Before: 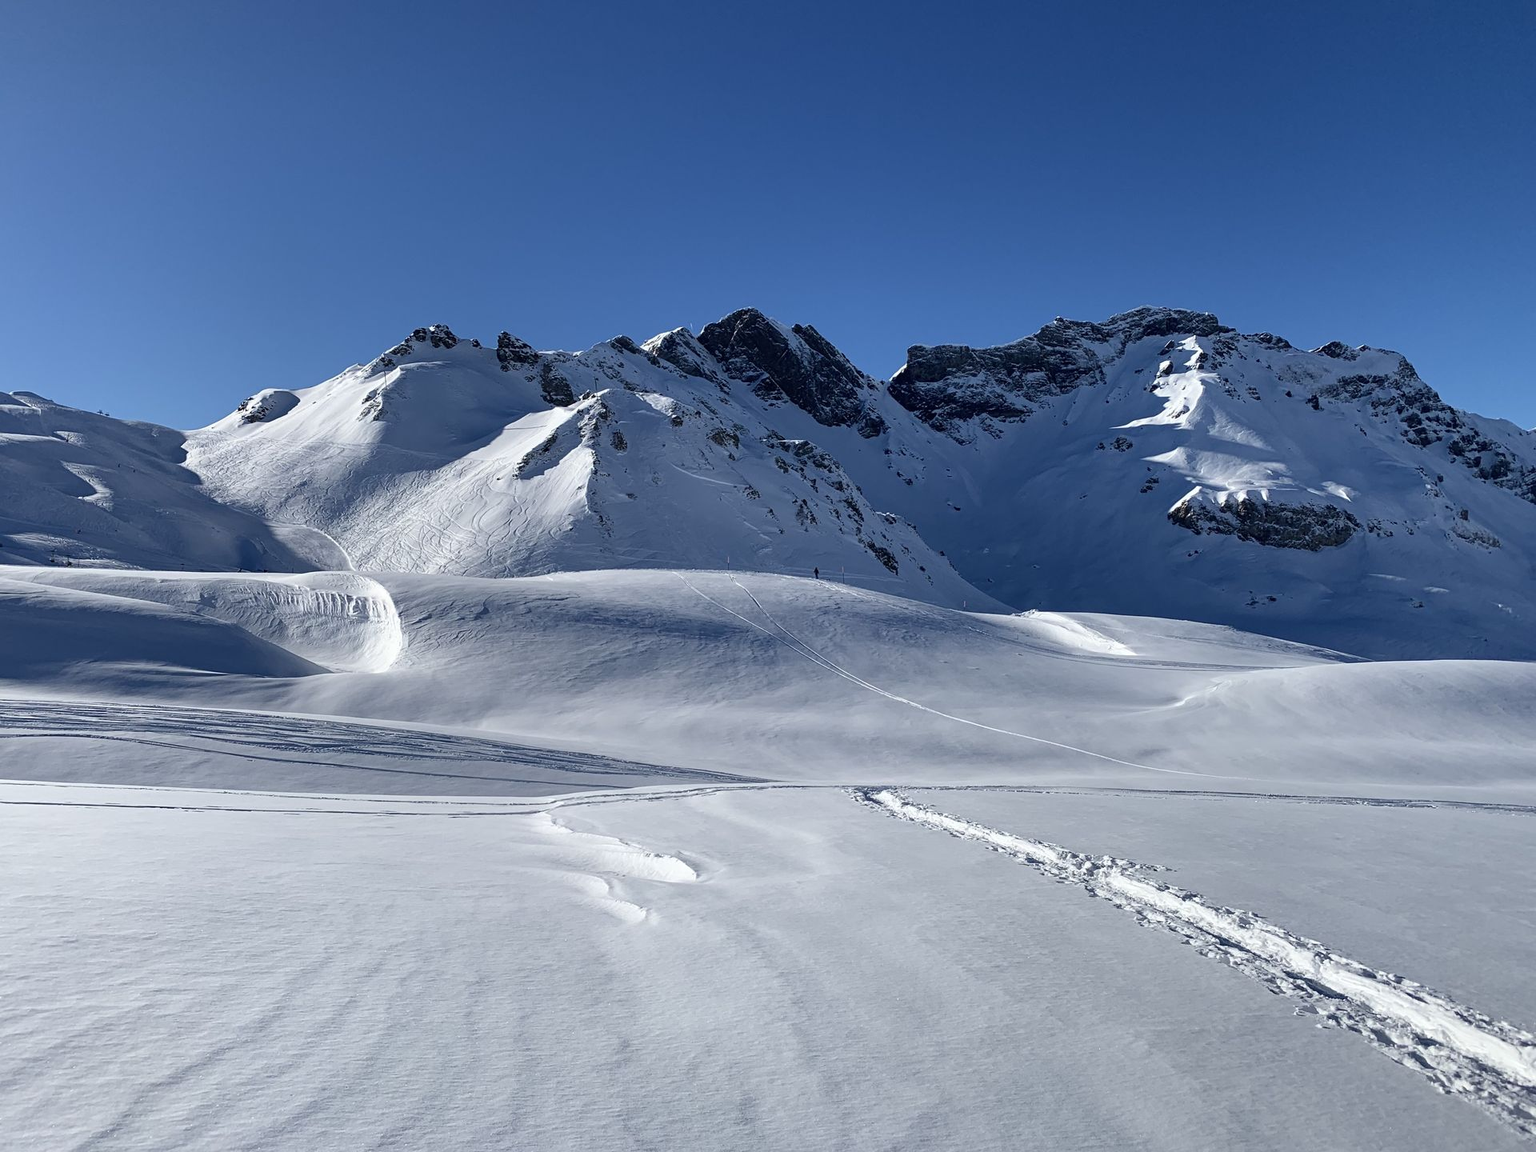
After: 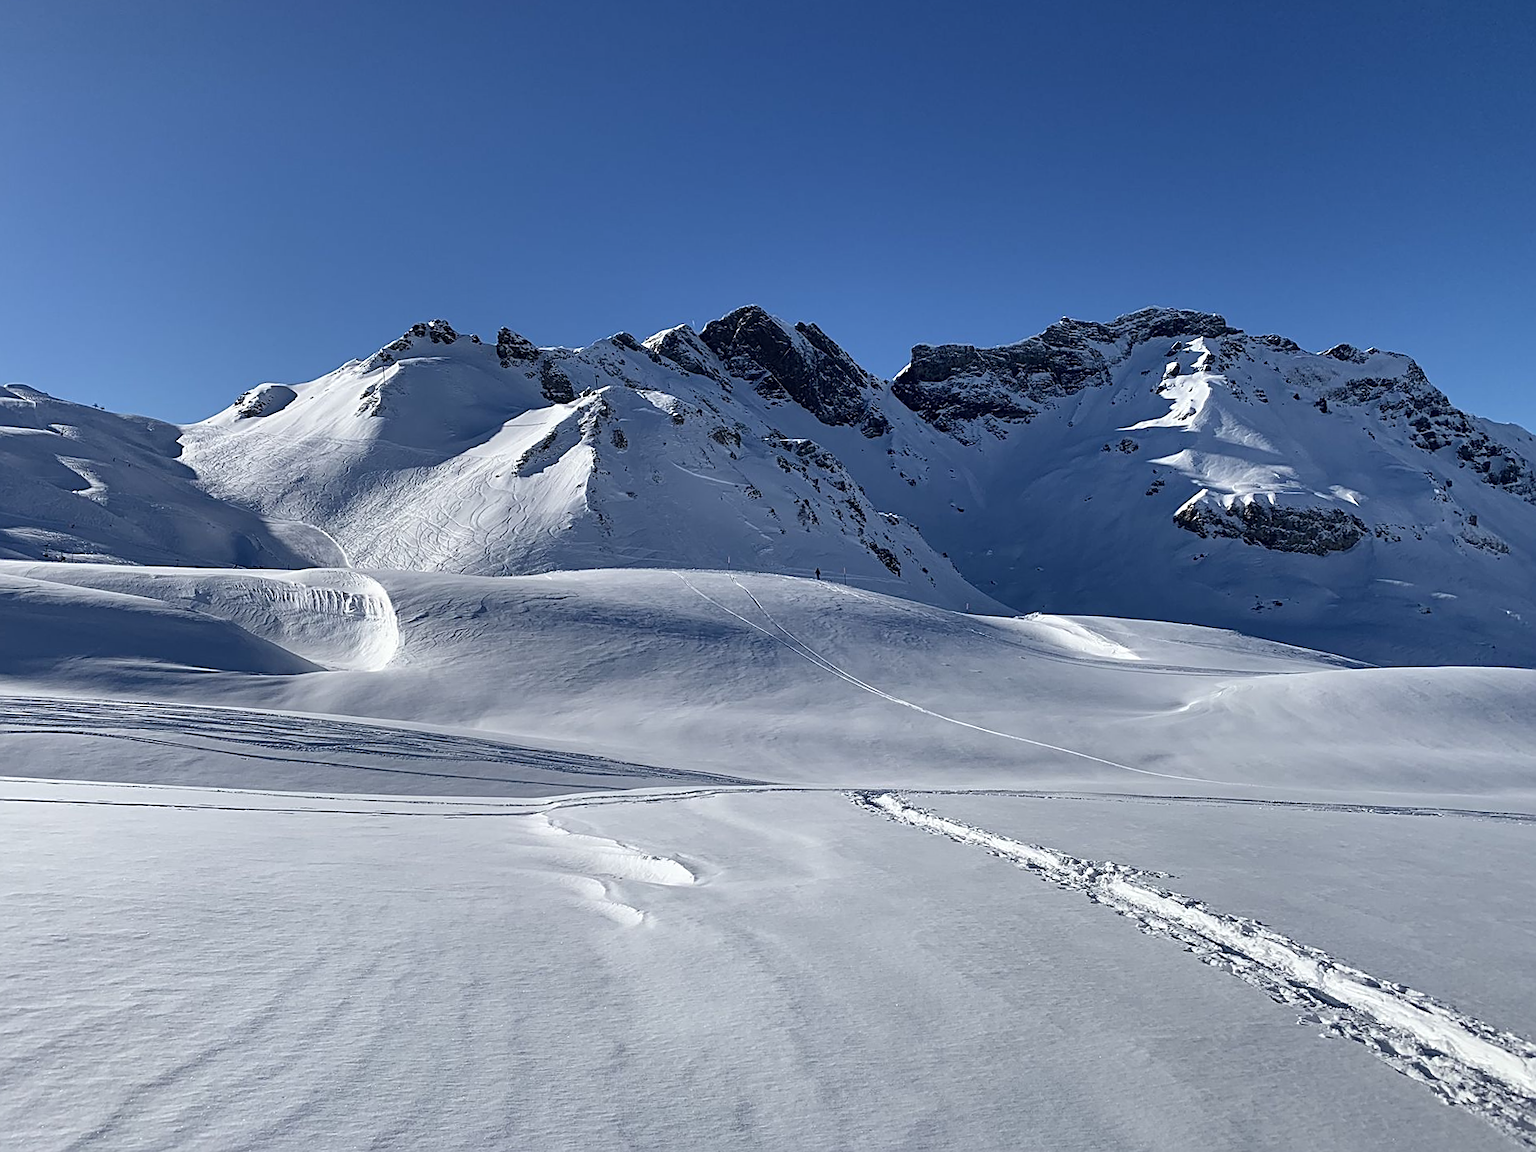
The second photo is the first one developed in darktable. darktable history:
crop and rotate: angle -0.451°
sharpen: on, module defaults
shadows and highlights: radius 125.66, shadows 30.55, highlights -30.53, low approximation 0.01, soften with gaussian
